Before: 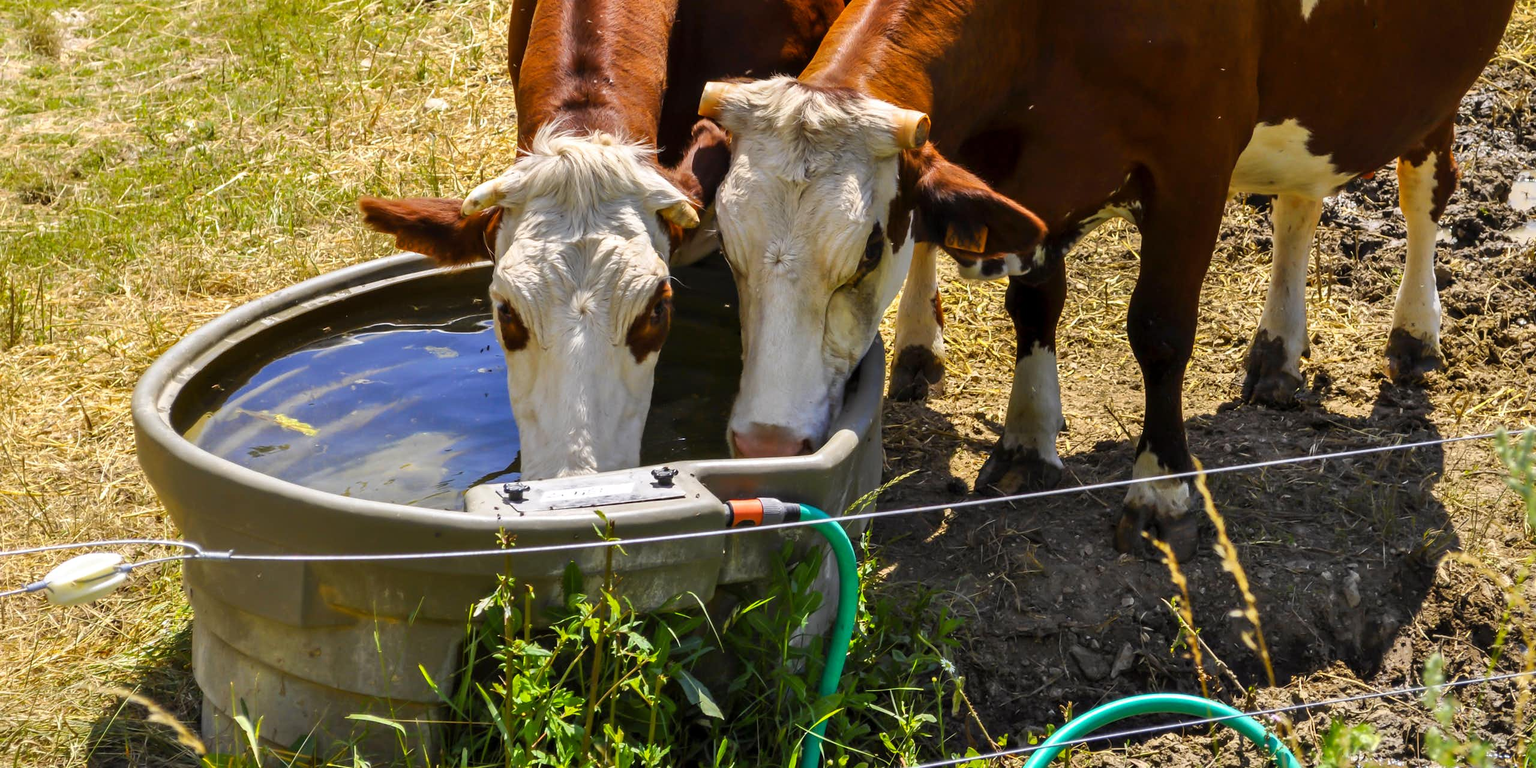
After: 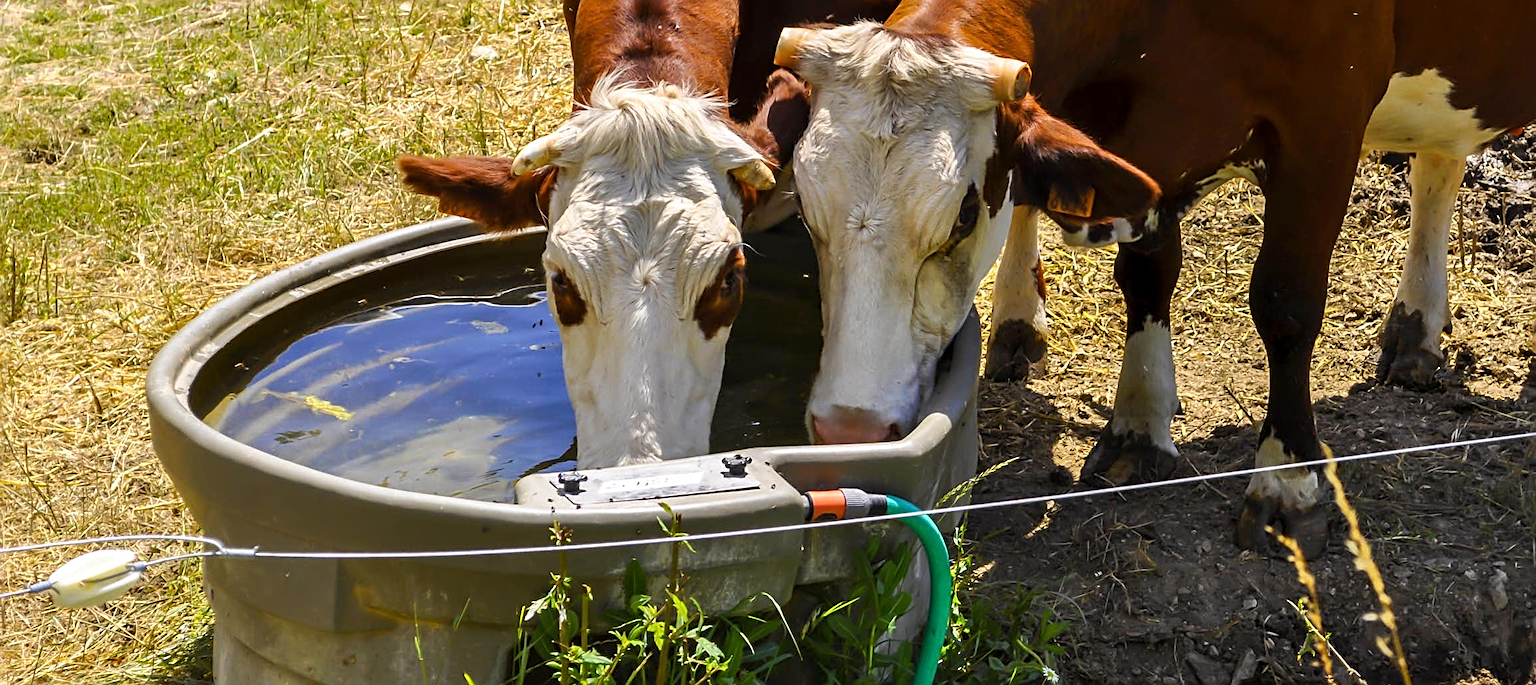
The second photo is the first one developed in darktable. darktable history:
sharpen: radius 2.778
crop: top 7.479%, right 9.727%, bottom 11.941%
